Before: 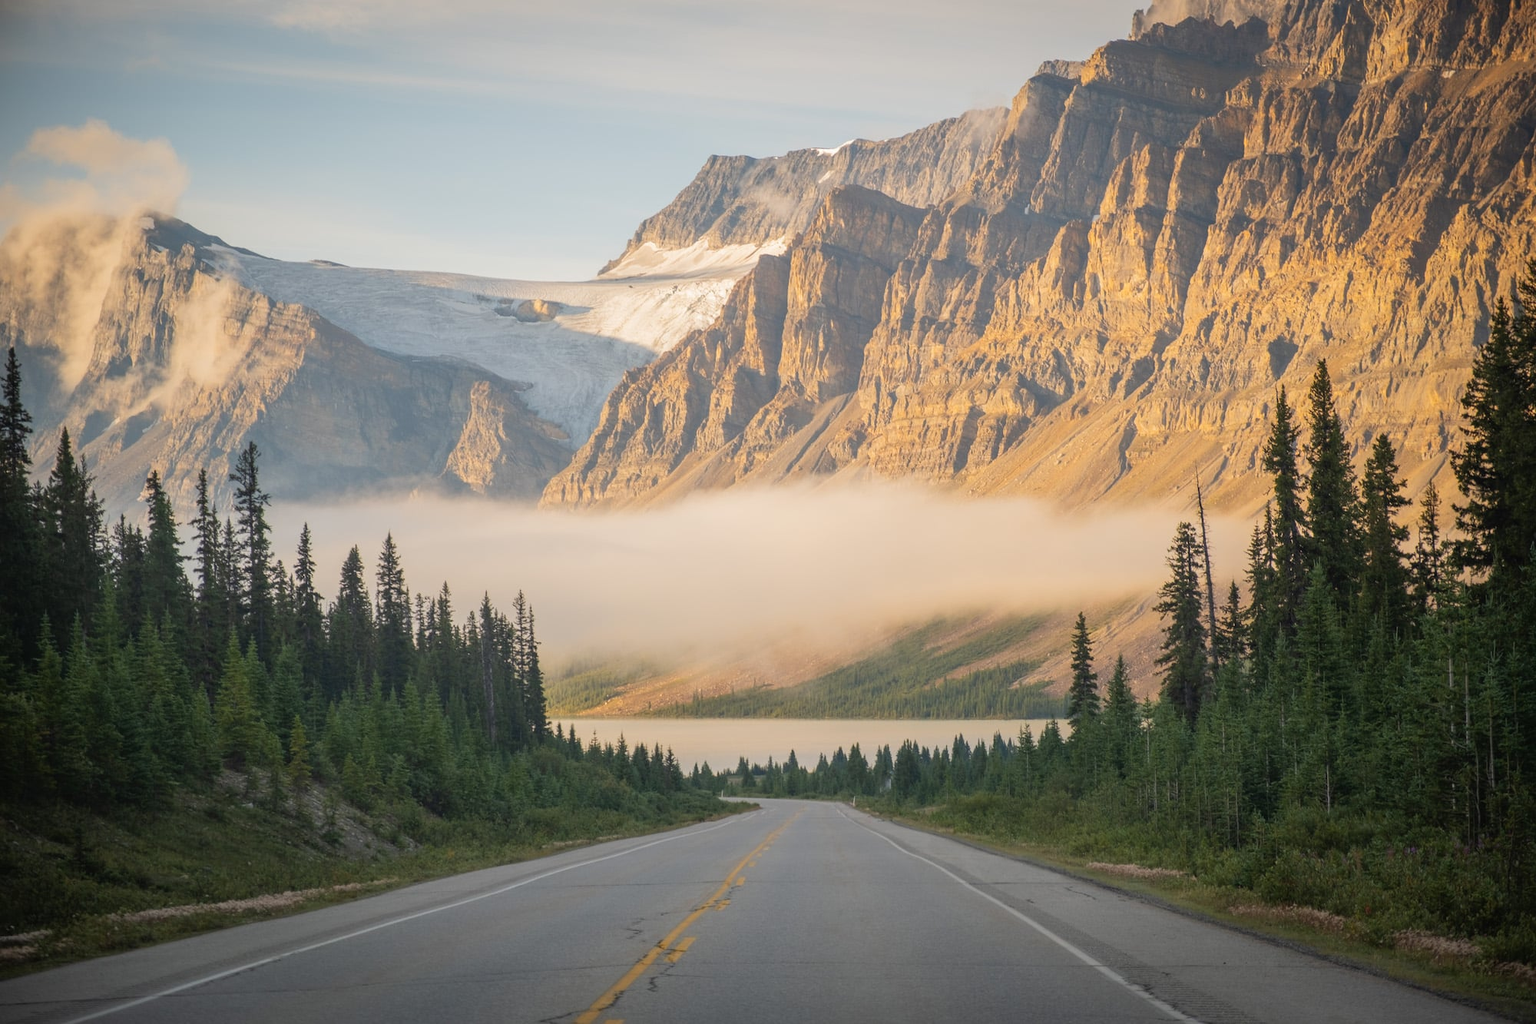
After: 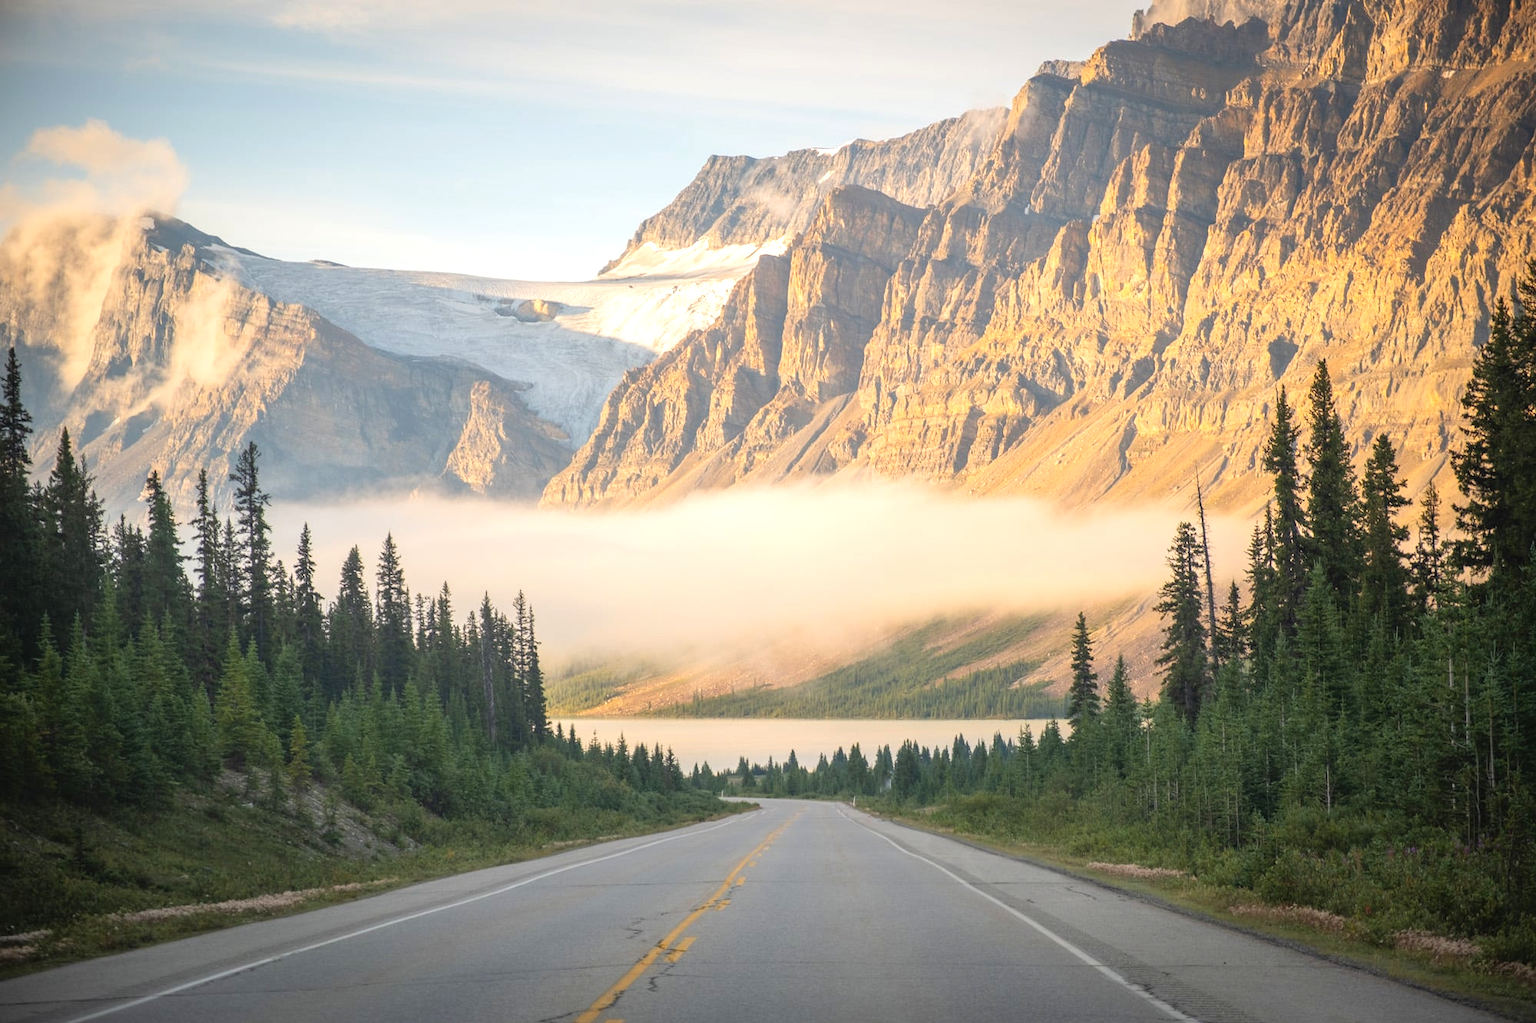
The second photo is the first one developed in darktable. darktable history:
exposure: black level correction 0, exposure 0.593 EV, compensate exposure bias true, compensate highlight preservation false
